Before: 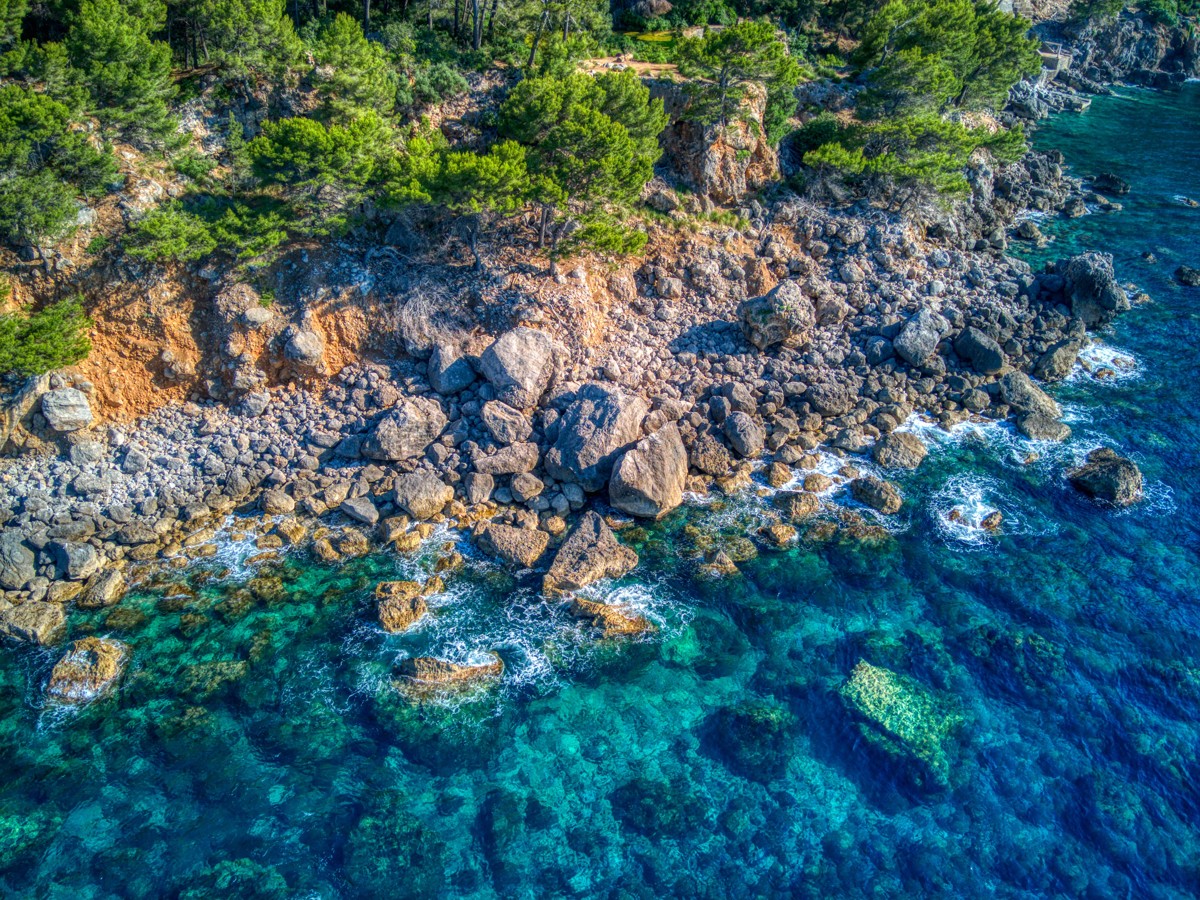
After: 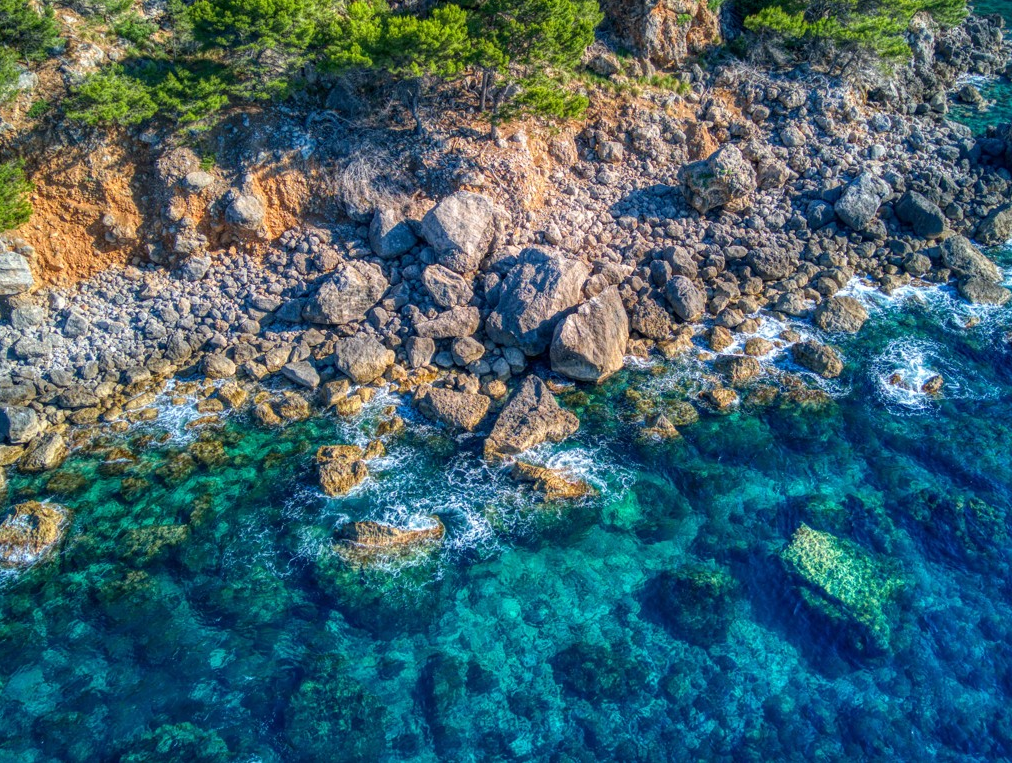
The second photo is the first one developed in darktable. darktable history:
crop and rotate: left 4.955%, top 15.218%, right 10.645%
color correction: highlights b* -0.048
